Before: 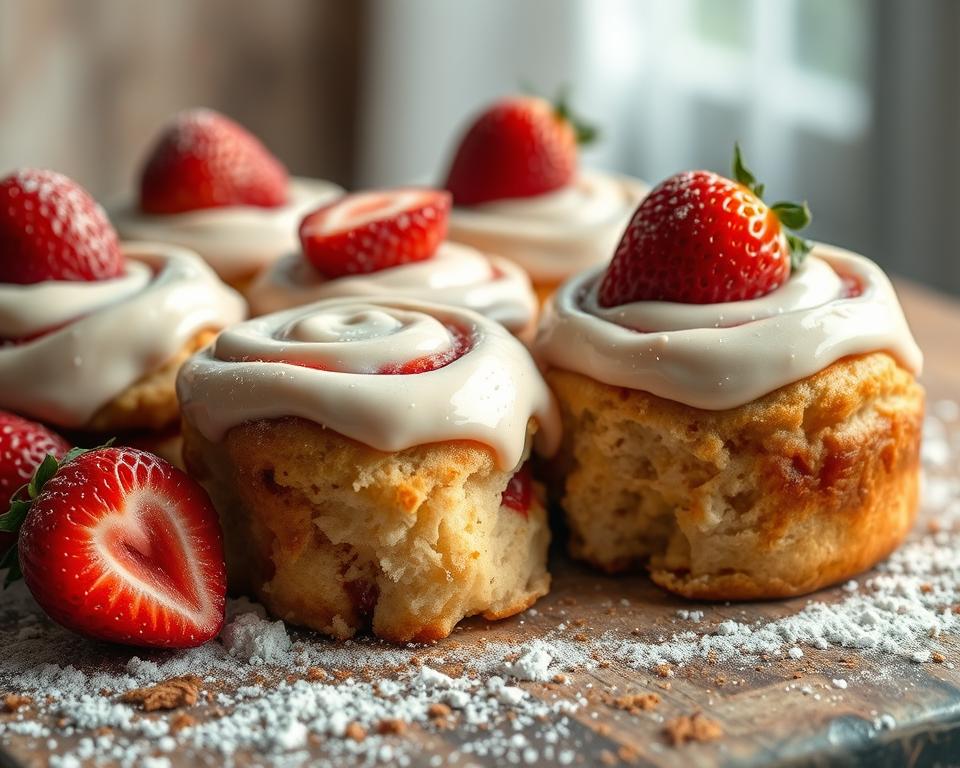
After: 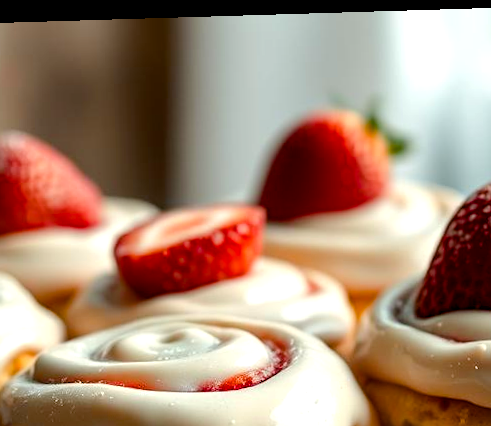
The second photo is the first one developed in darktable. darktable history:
rotate and perspective: rotation -1.75°, automatic cropping off
color balance rgb: global offset › luminance -0.51%, perceptual saturation grading › global saturation 27.53%, perceptual saturation grading › highlights -25%, perceptual saturation grading › shadows 25%, perceptual brilliance grading › highlights 6.62%, perceptual brilliance grading › mid-tones 17.07%, perceptual brilliance grading › shadows -5.23%
crop: left 19.556%, right 30.401%, bottom 46.458%
